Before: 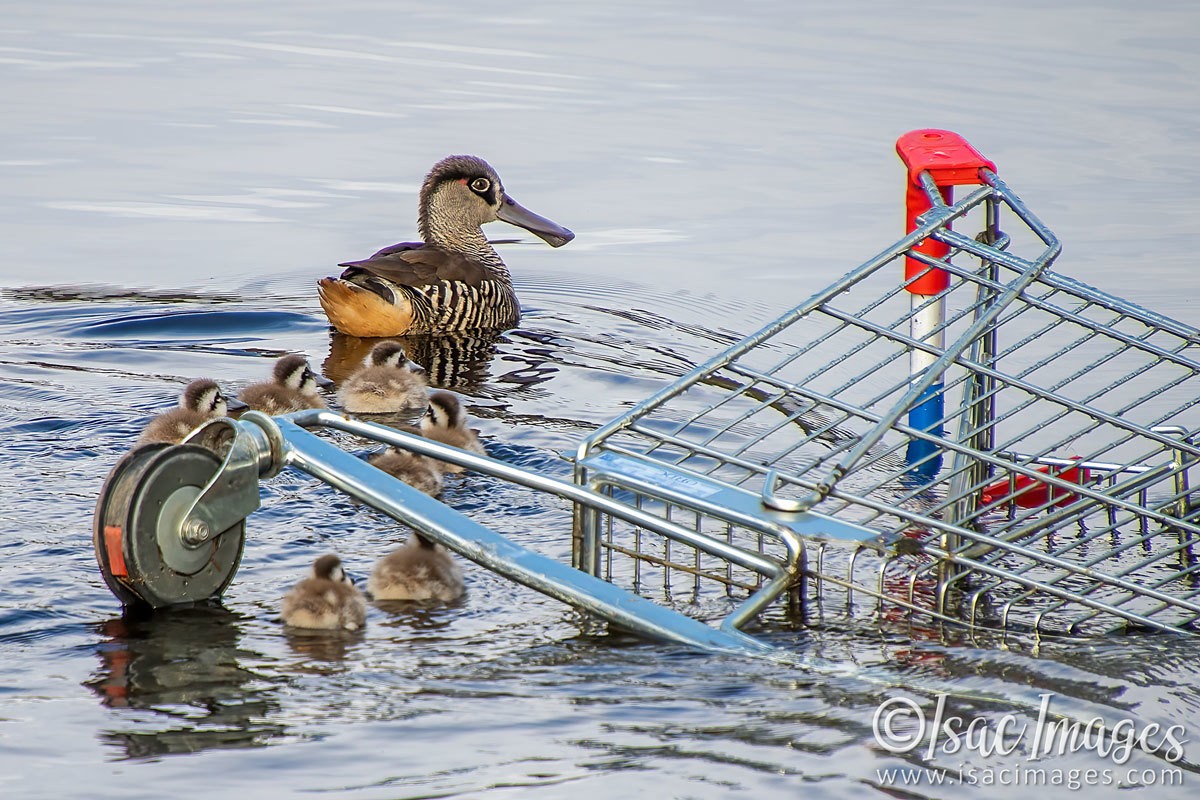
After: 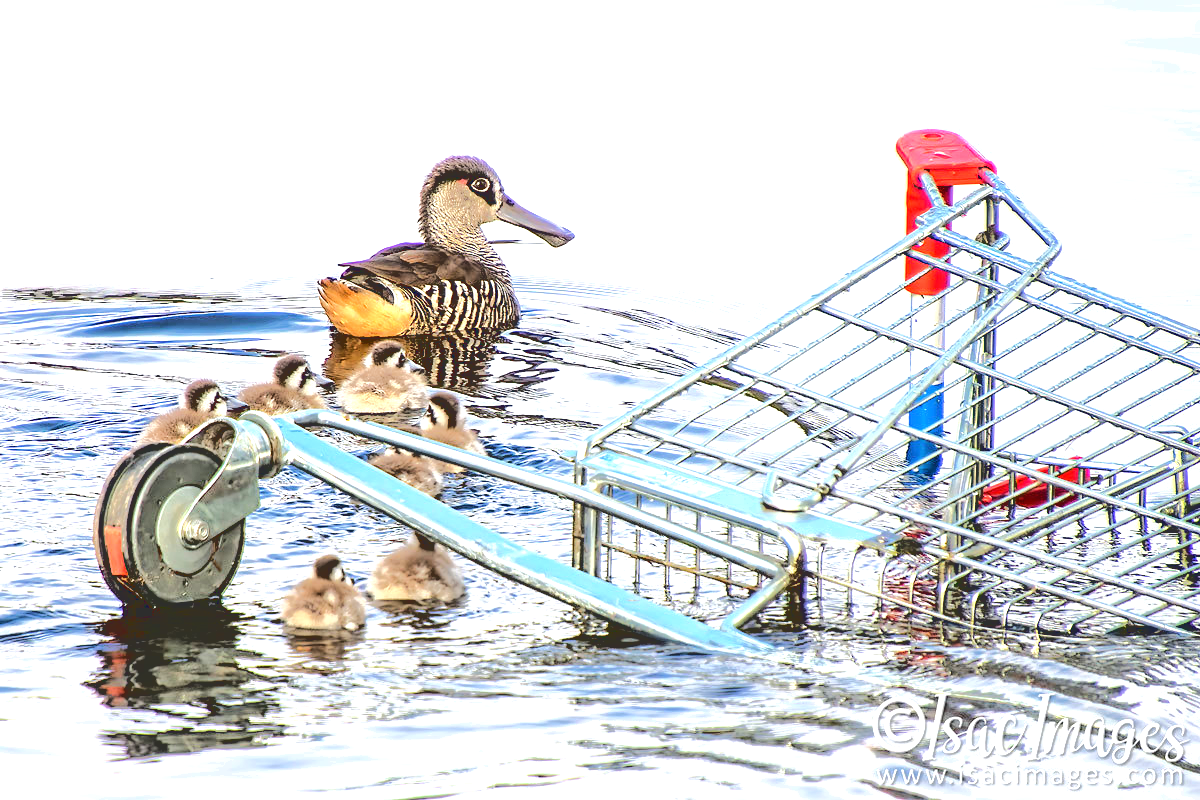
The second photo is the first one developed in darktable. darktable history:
tone equalizer: on, module defaults
exposure: black level correction 0, exposure 1.125 EV, compensate exposure bias true, compensate highlight preservation false
base curve: curves: ch0 [(0.065, 0.026) (0.236, 0.358) (0.53, 0.546) (0.777, 0.841) (0.924, 0.992)], preserve colors average RGB
